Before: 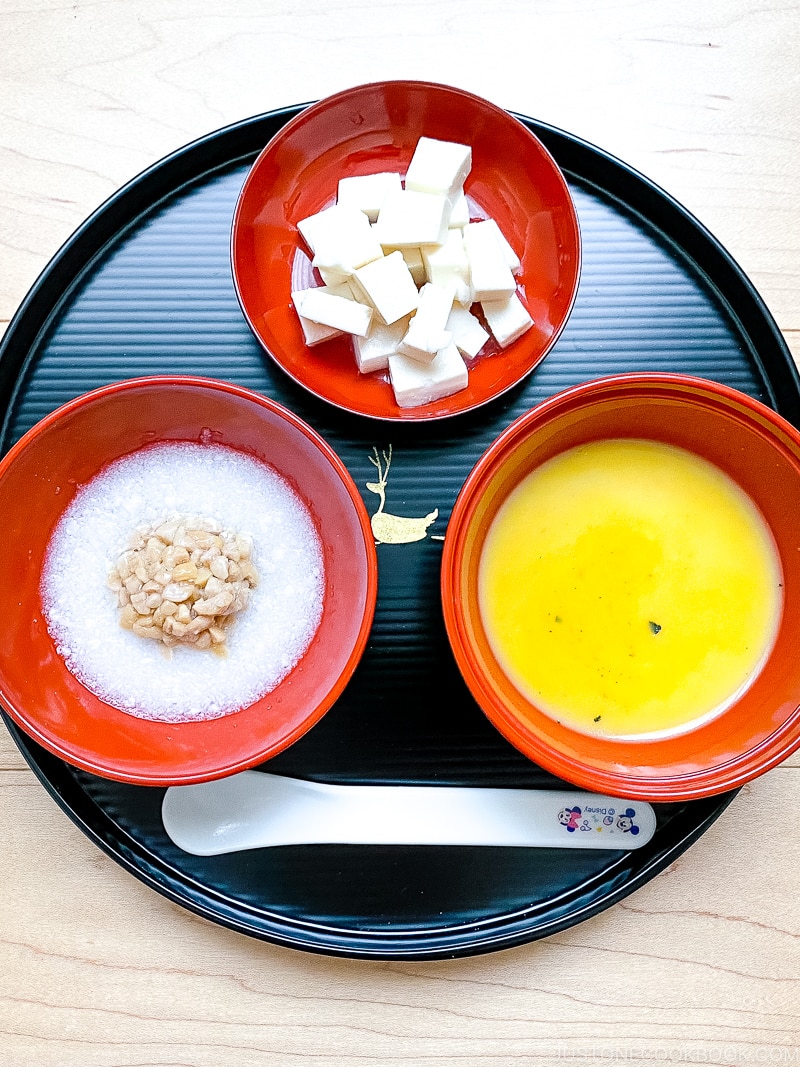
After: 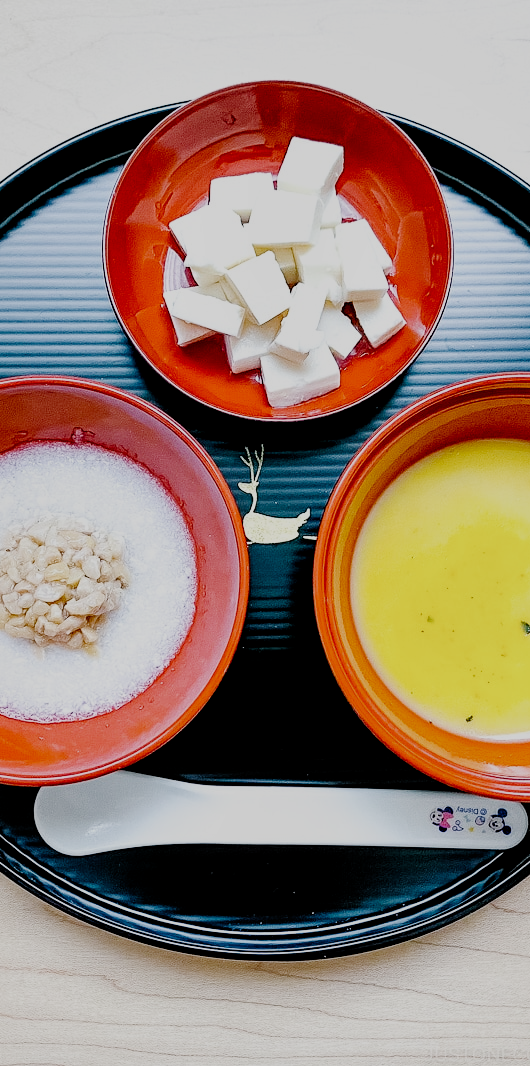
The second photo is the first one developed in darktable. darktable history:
filmic rgb: black relative exposure -6.06 EV, white relative exposure 6.96 EV, hardness 2.24, add noise in highlights 0.001, preserve chrominance no, color science v3 (2019), use custom middle-gray values true, contrast in highlights soft
local contrast: mode bilateral grid, contrast 20, coarseness 51, detail 129%, midtone range 0.2
crop and rotate: left 16.111%, right 17.538%
